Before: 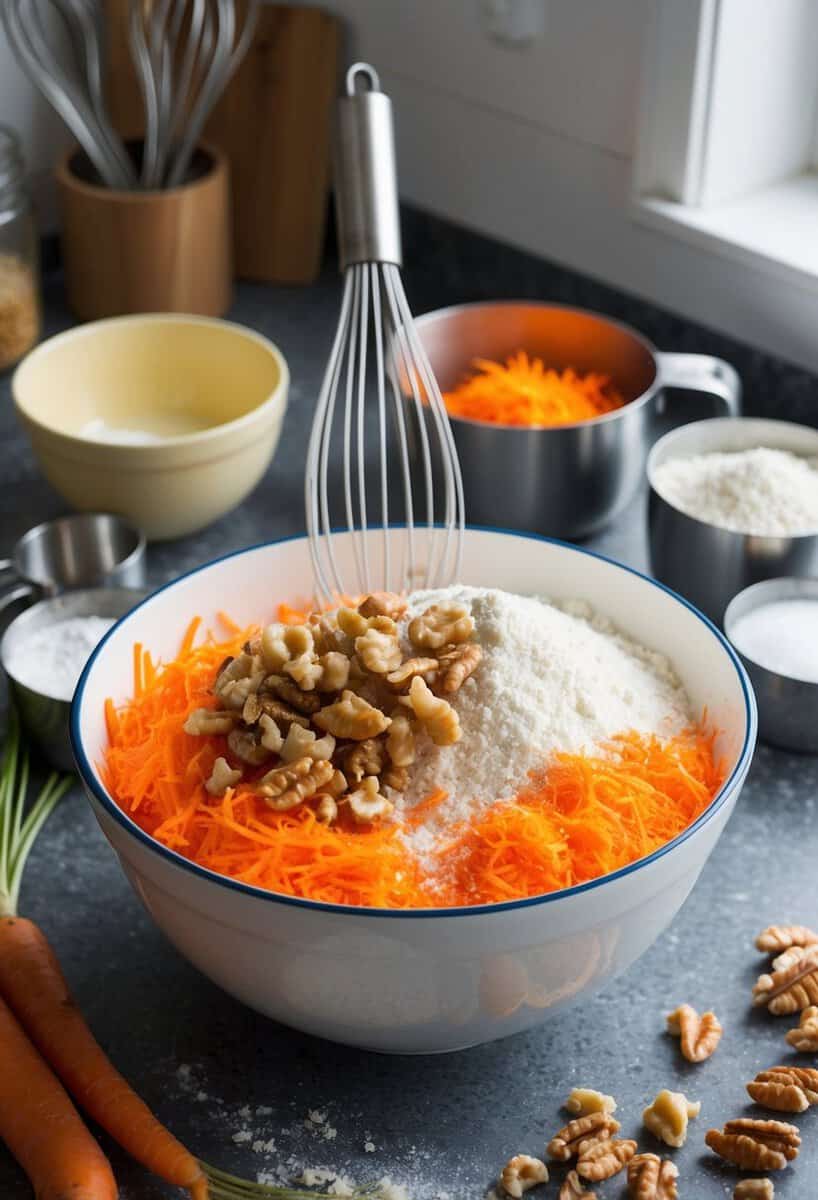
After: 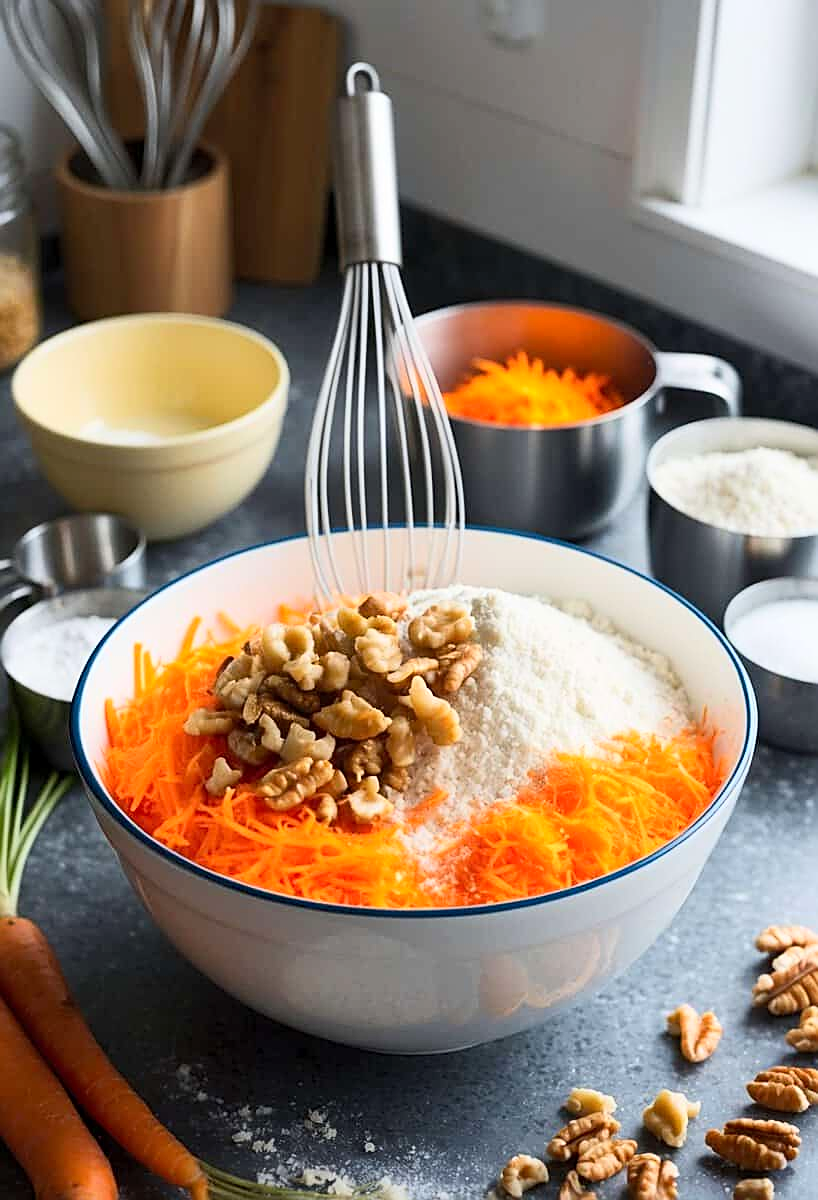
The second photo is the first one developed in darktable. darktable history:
contrast brightness saturation: contrast 0.2, brightness 0.15, saturation 0.14
exposure: black level correction 0.001, compensate highlight preservation false
sharpen: amount 0.6
